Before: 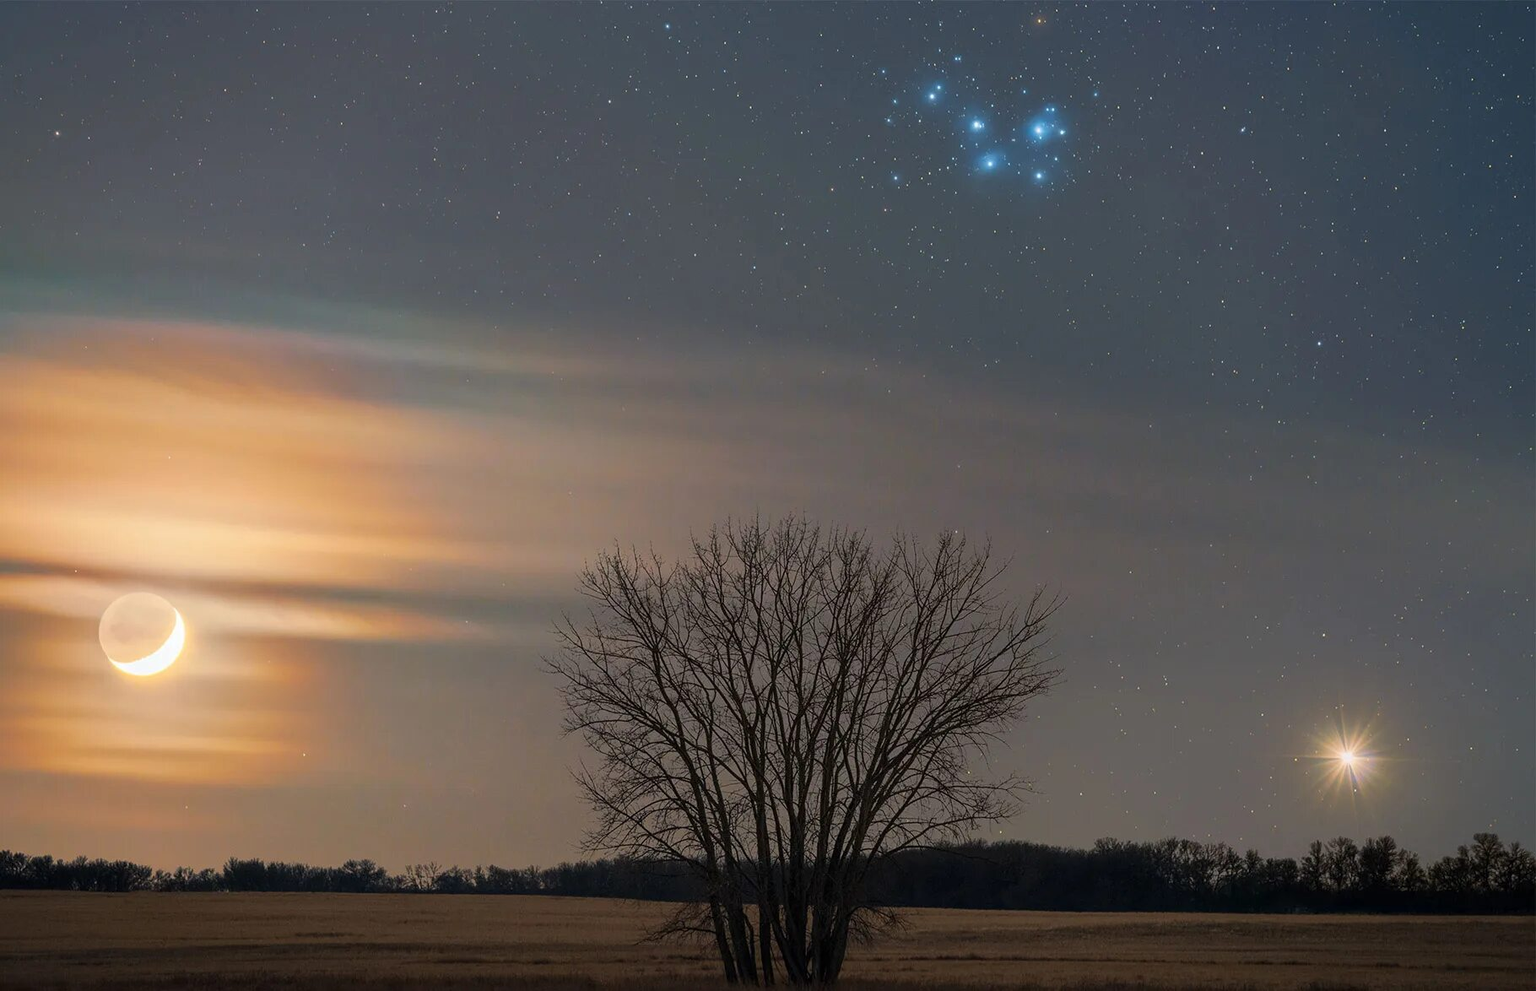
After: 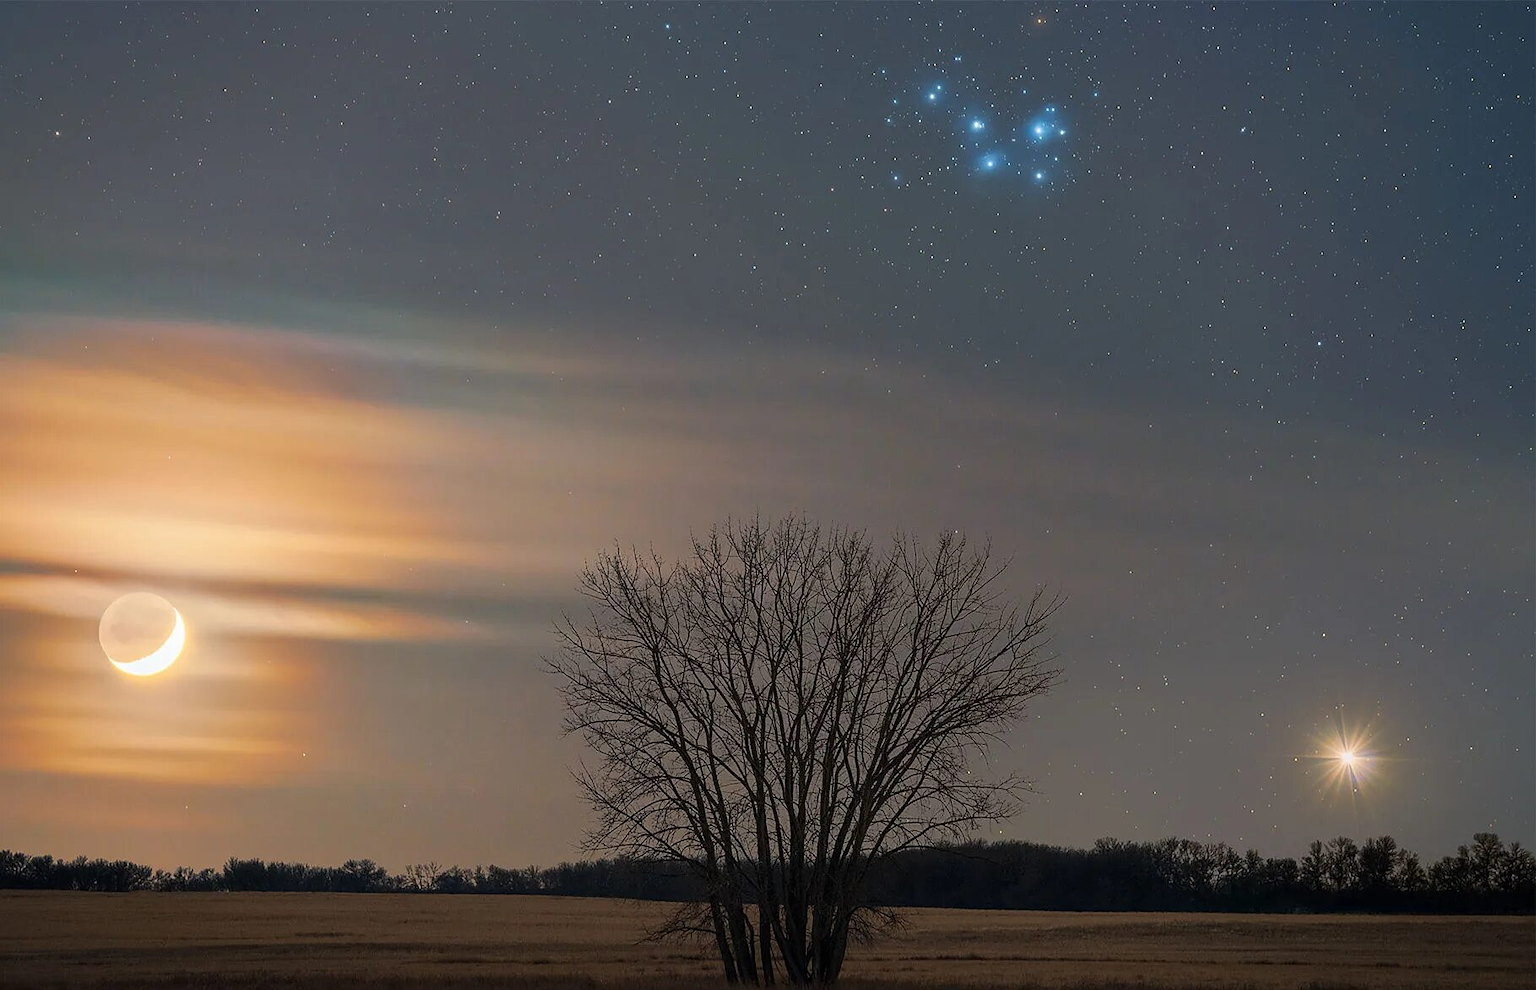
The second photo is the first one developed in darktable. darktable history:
sharpen: radius 0.975, amount 0.614
